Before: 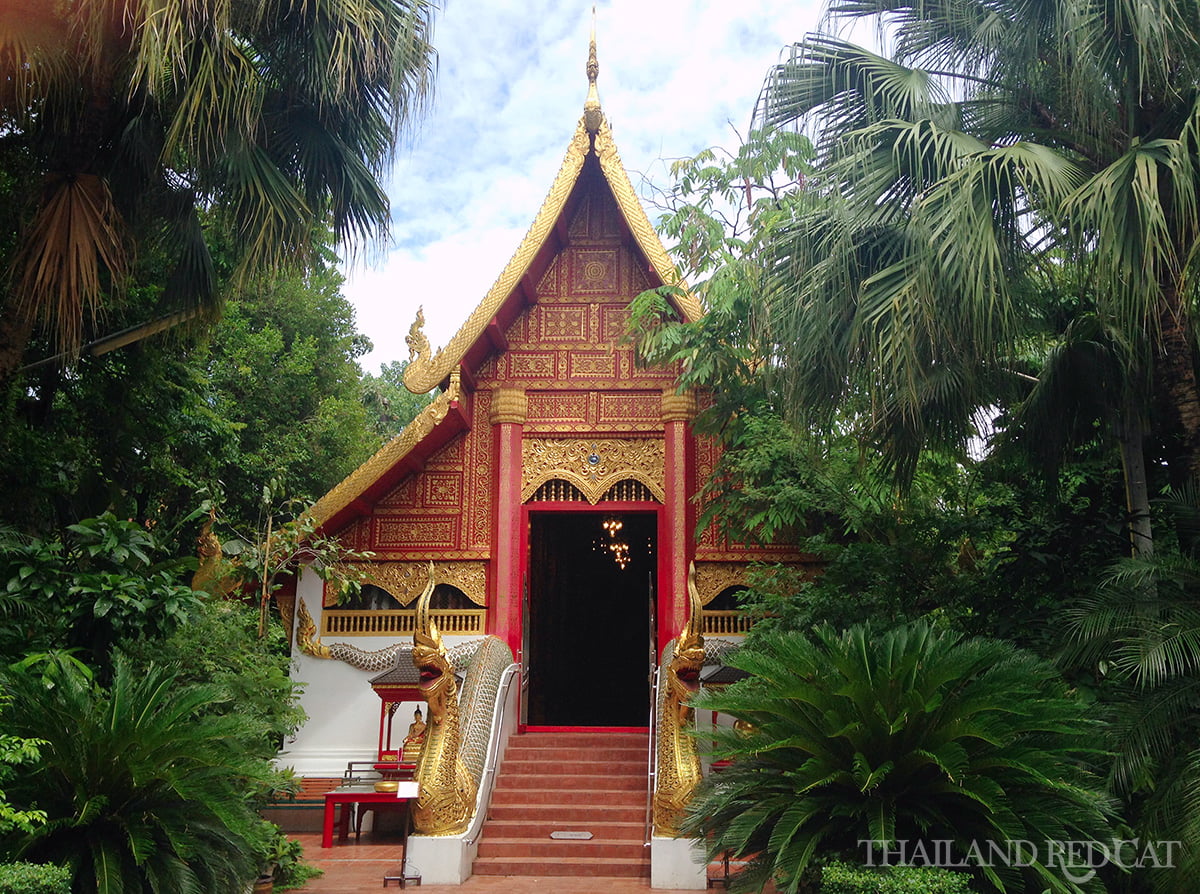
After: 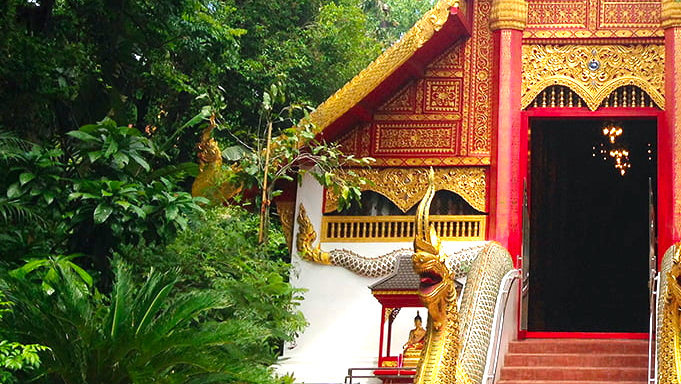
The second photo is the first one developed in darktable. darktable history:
crop: top 44.164%, right 43.25%, bottom 12.882%
exposure: exposure 0.785 EV, compensate exposure bias true, compensate highlight preservation false
color balance rgb: shadows lift › chroma 2.026%, shadows lift › hue 135.87°, perceptual saturation grading › global saturation 19.423%, perceptual brilliance grading › highlights 5.094%, perceptual brilliance grading › shadows -9.594%
